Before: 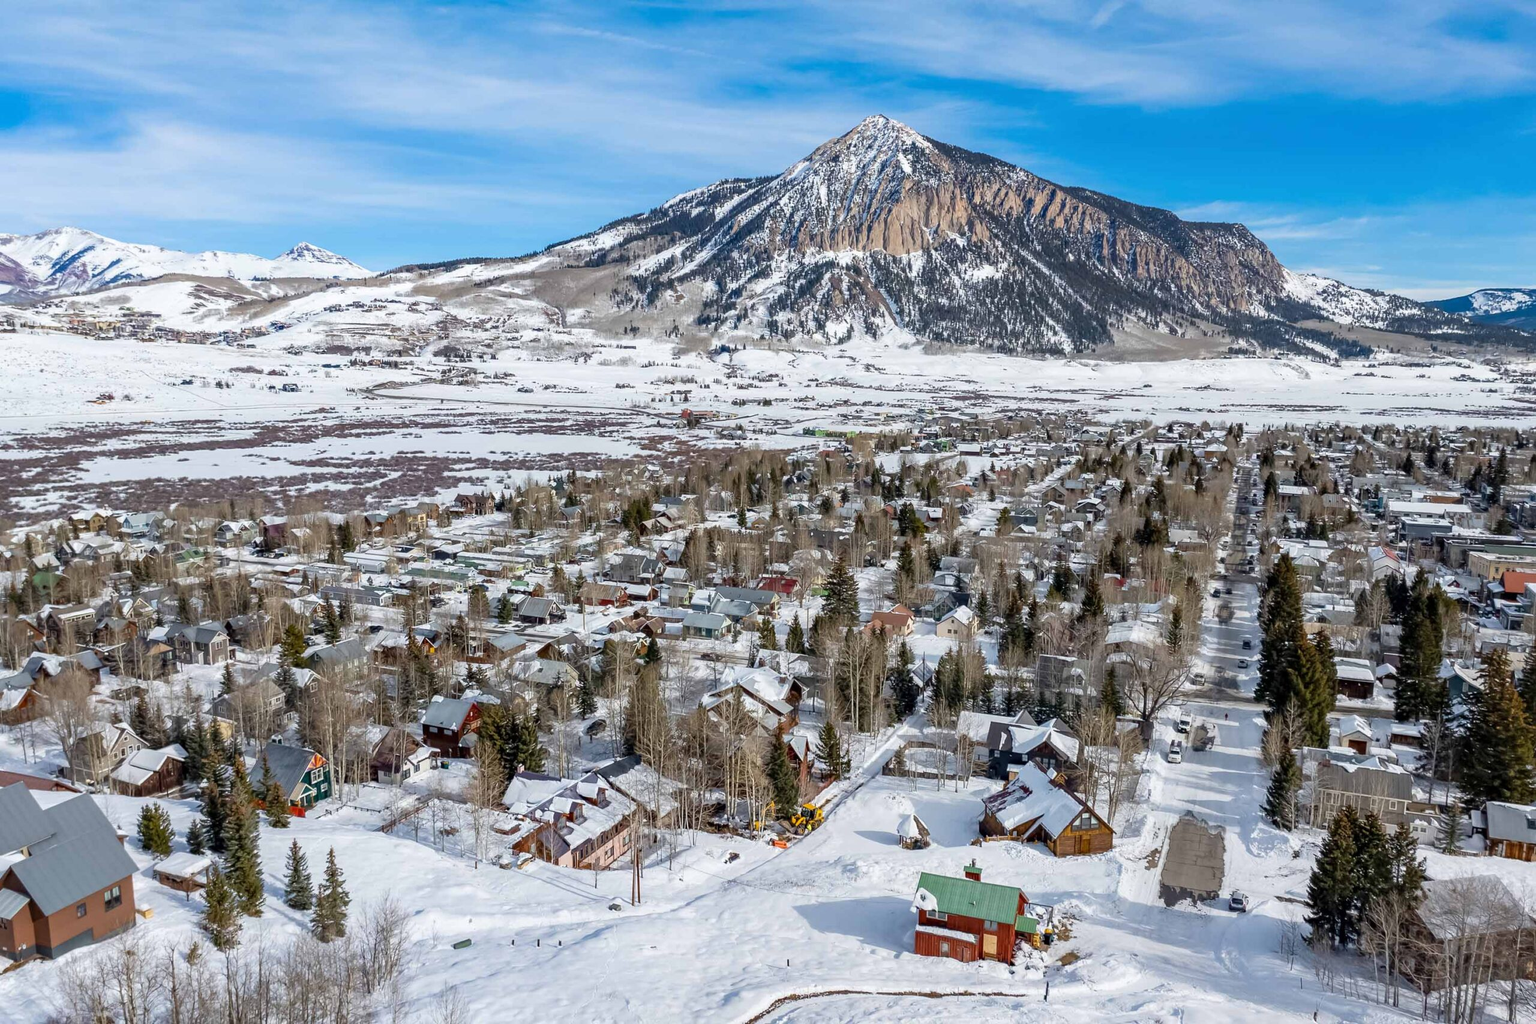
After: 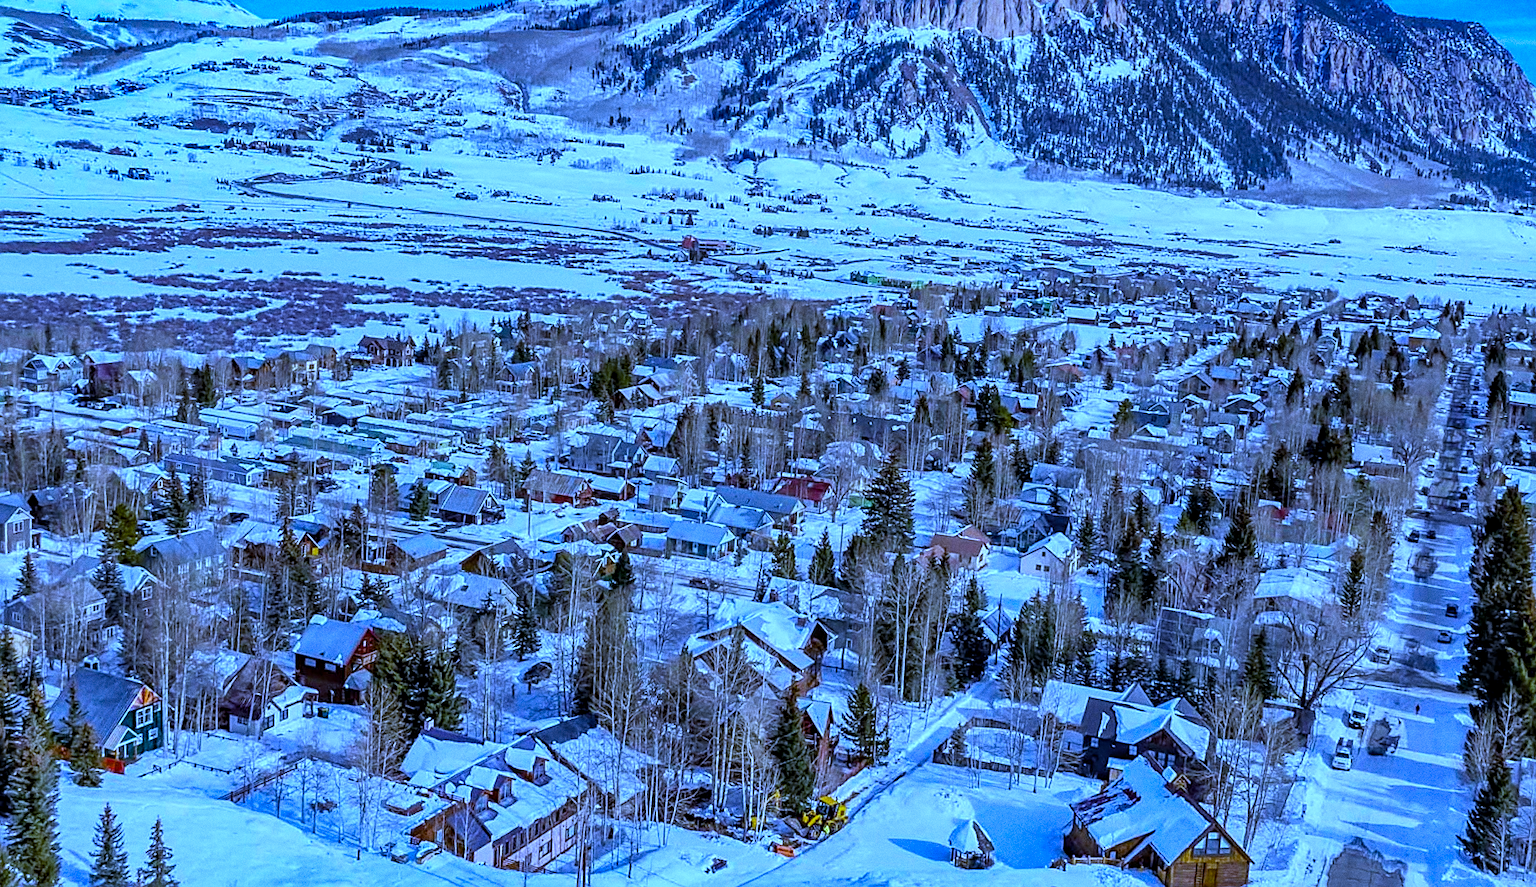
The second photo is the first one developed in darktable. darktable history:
shadows and highlights: shadows 60, soften with gaussian
sharpen: on, module defaults
local contrast: on, module defaults
color balance rgb: perceptual saturation grading › global saturation 30%, global vibrance 20%
grain: coarseness 0.09 ISO
crop and rotate: angle -3.37°, left 9.79%, top 20.73%, right 12.42%, bottom 11.82%
levels: levels [0, 0.51, 1]
white balance: red 0.766, blue 1.537
